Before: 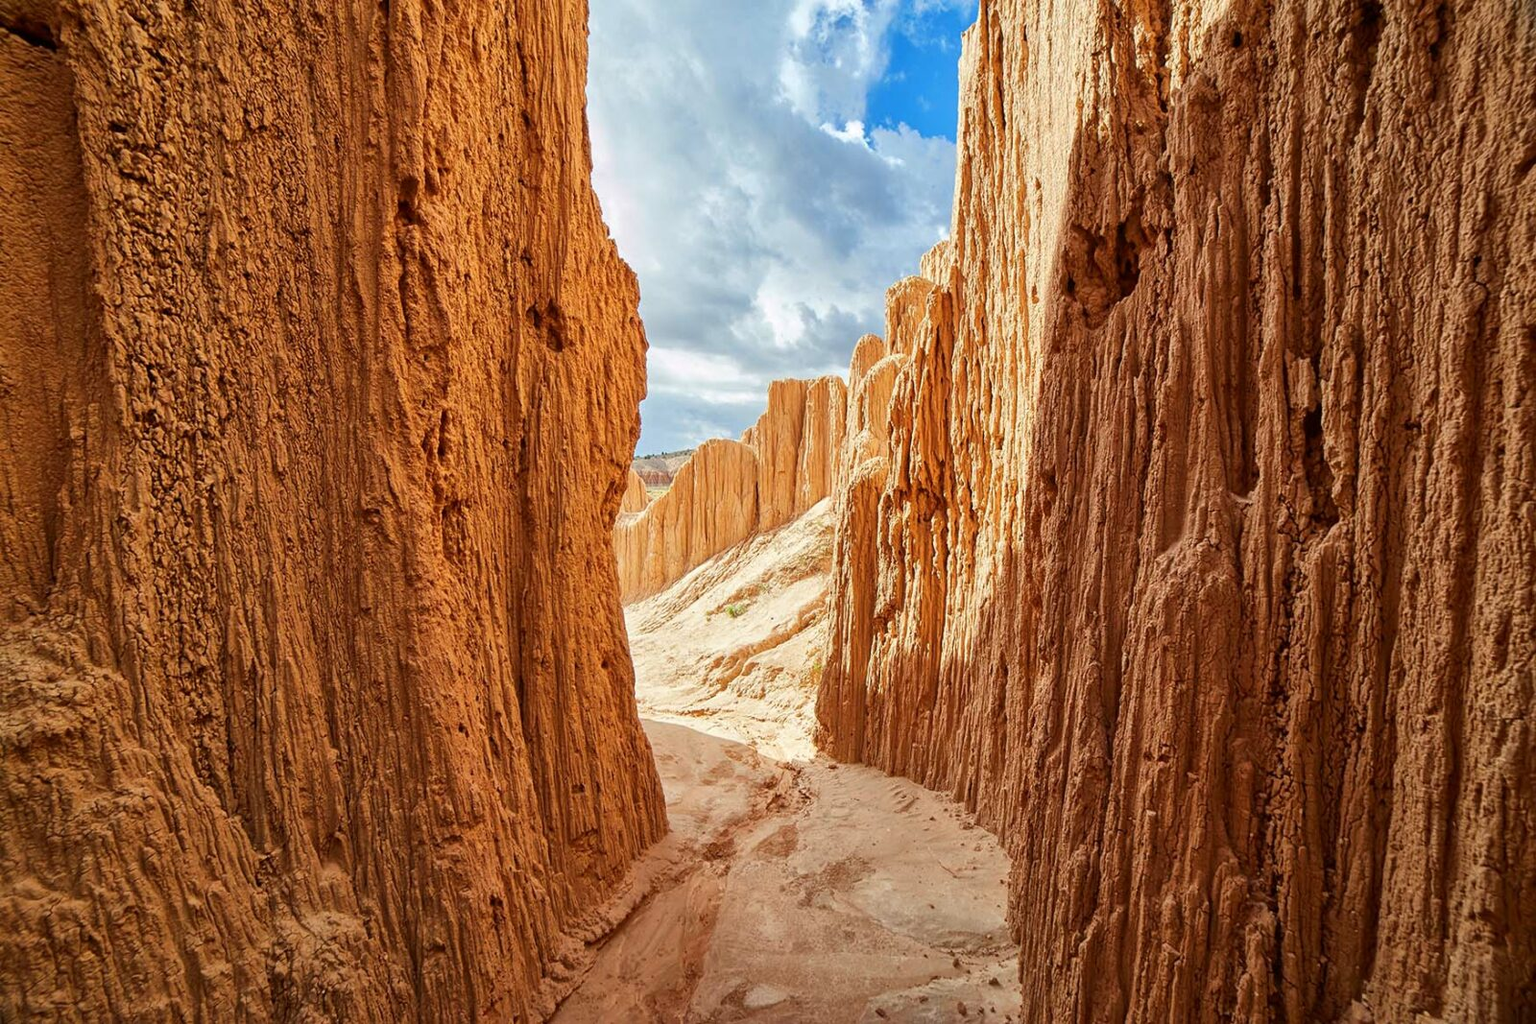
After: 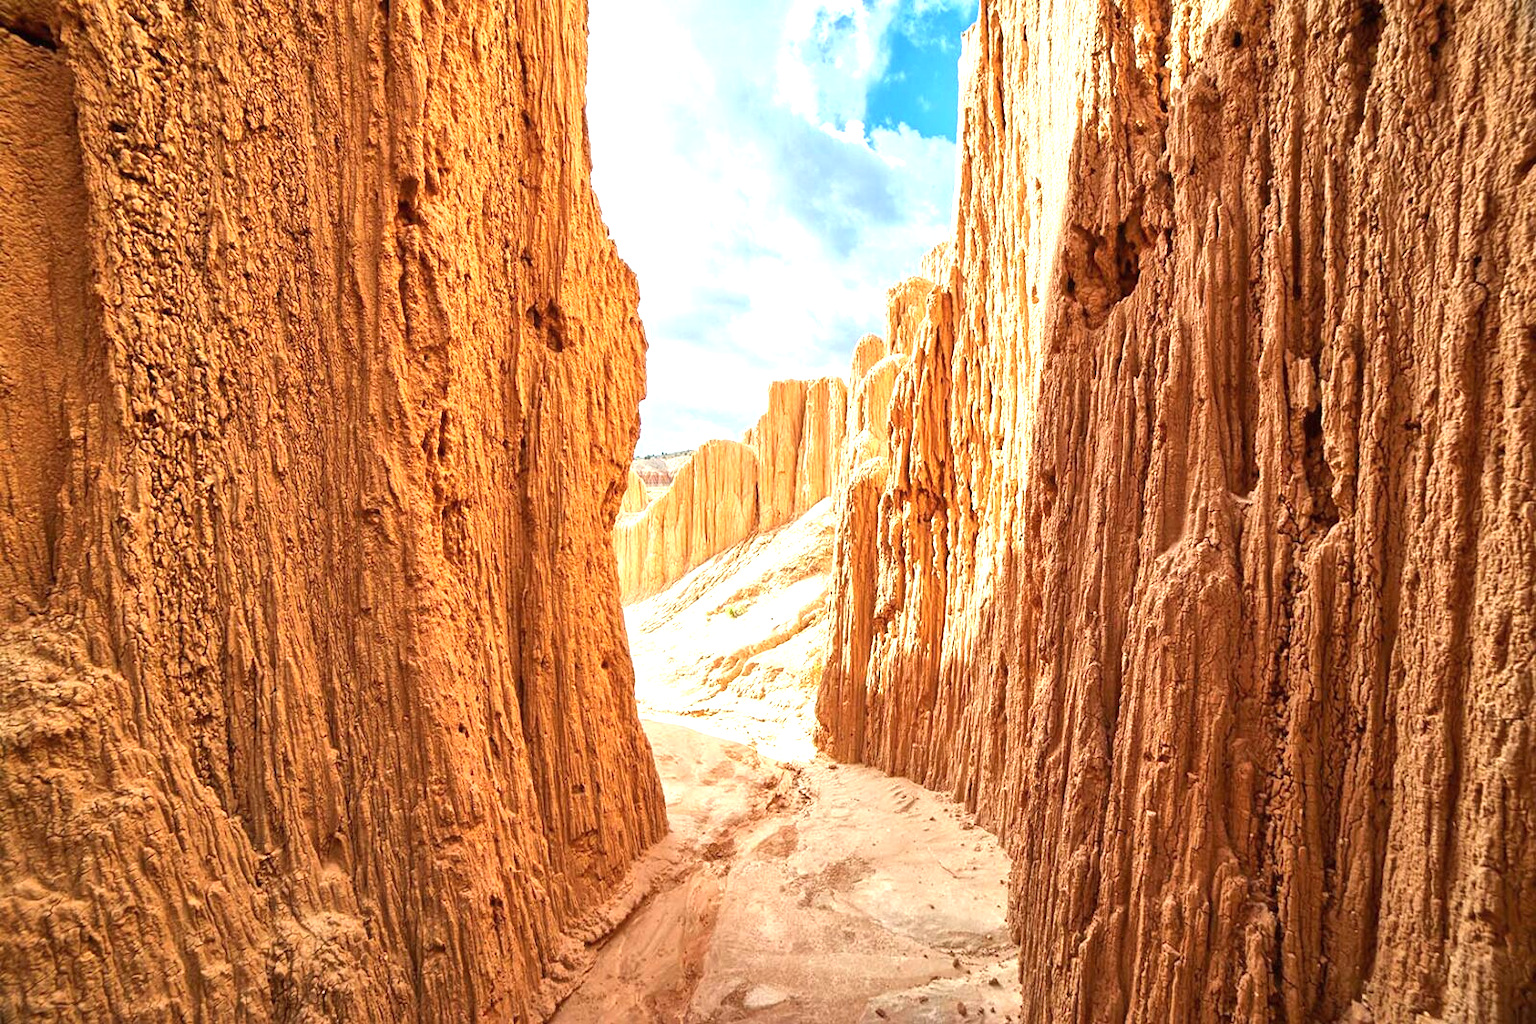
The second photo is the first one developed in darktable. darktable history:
contrast brightness saturation: saturation -0.04
exposure: black level correction 0, exposure 1.1 EV, compensate highlight preservation false
